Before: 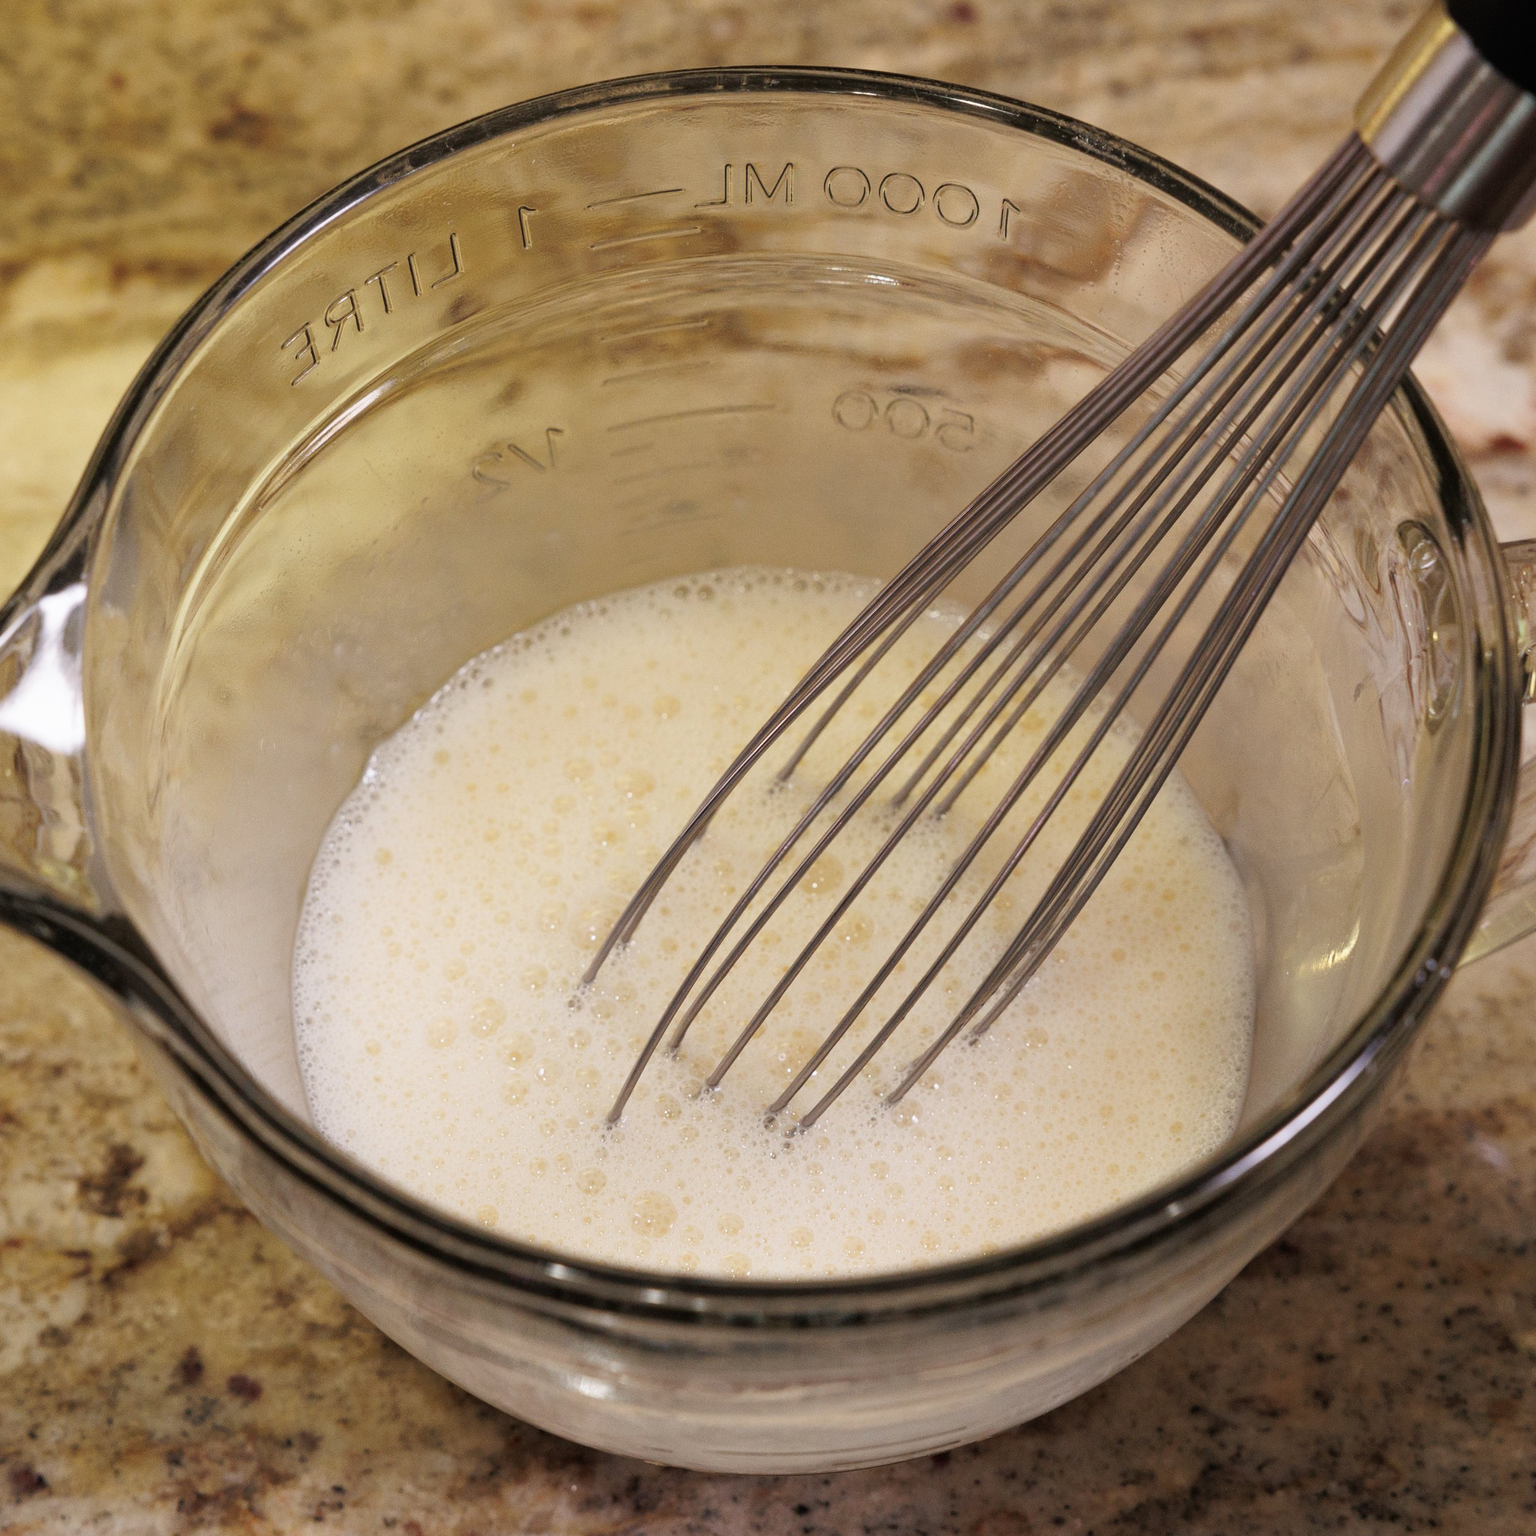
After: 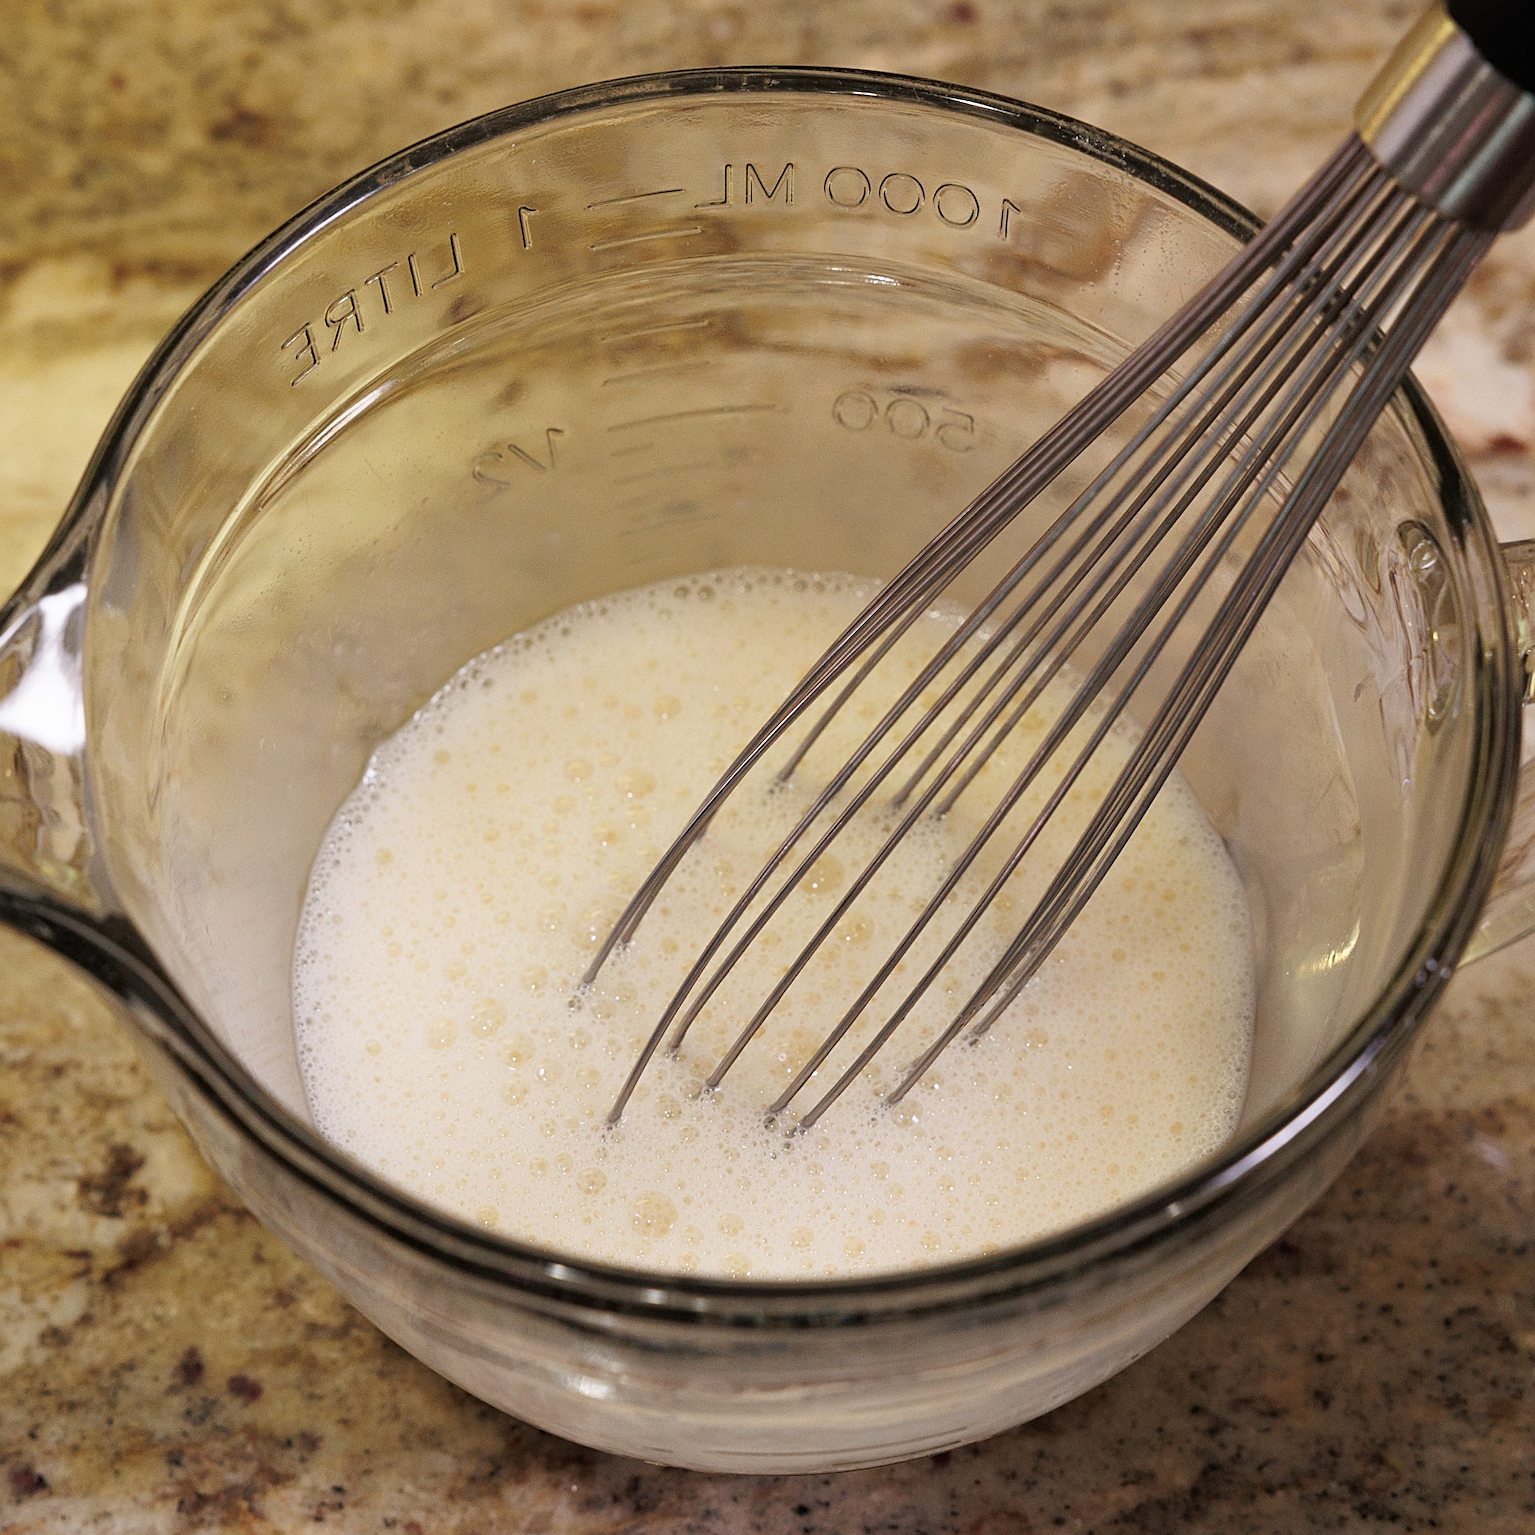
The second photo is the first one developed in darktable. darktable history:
sharpen: radius 2.767
white balance: emerald 1
